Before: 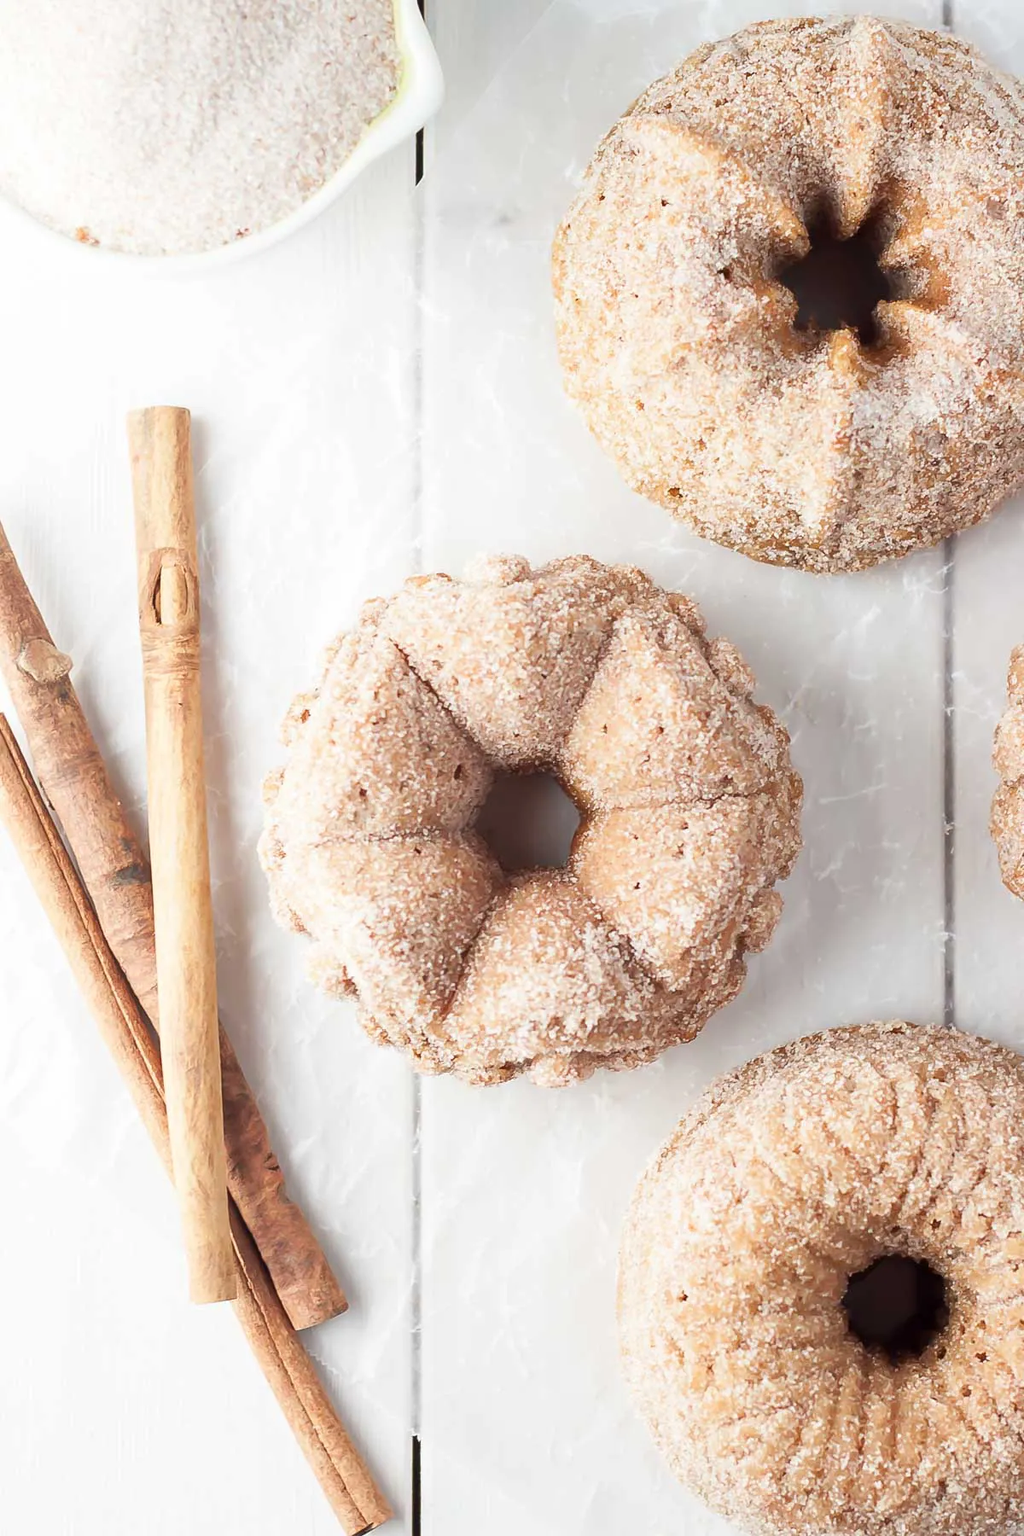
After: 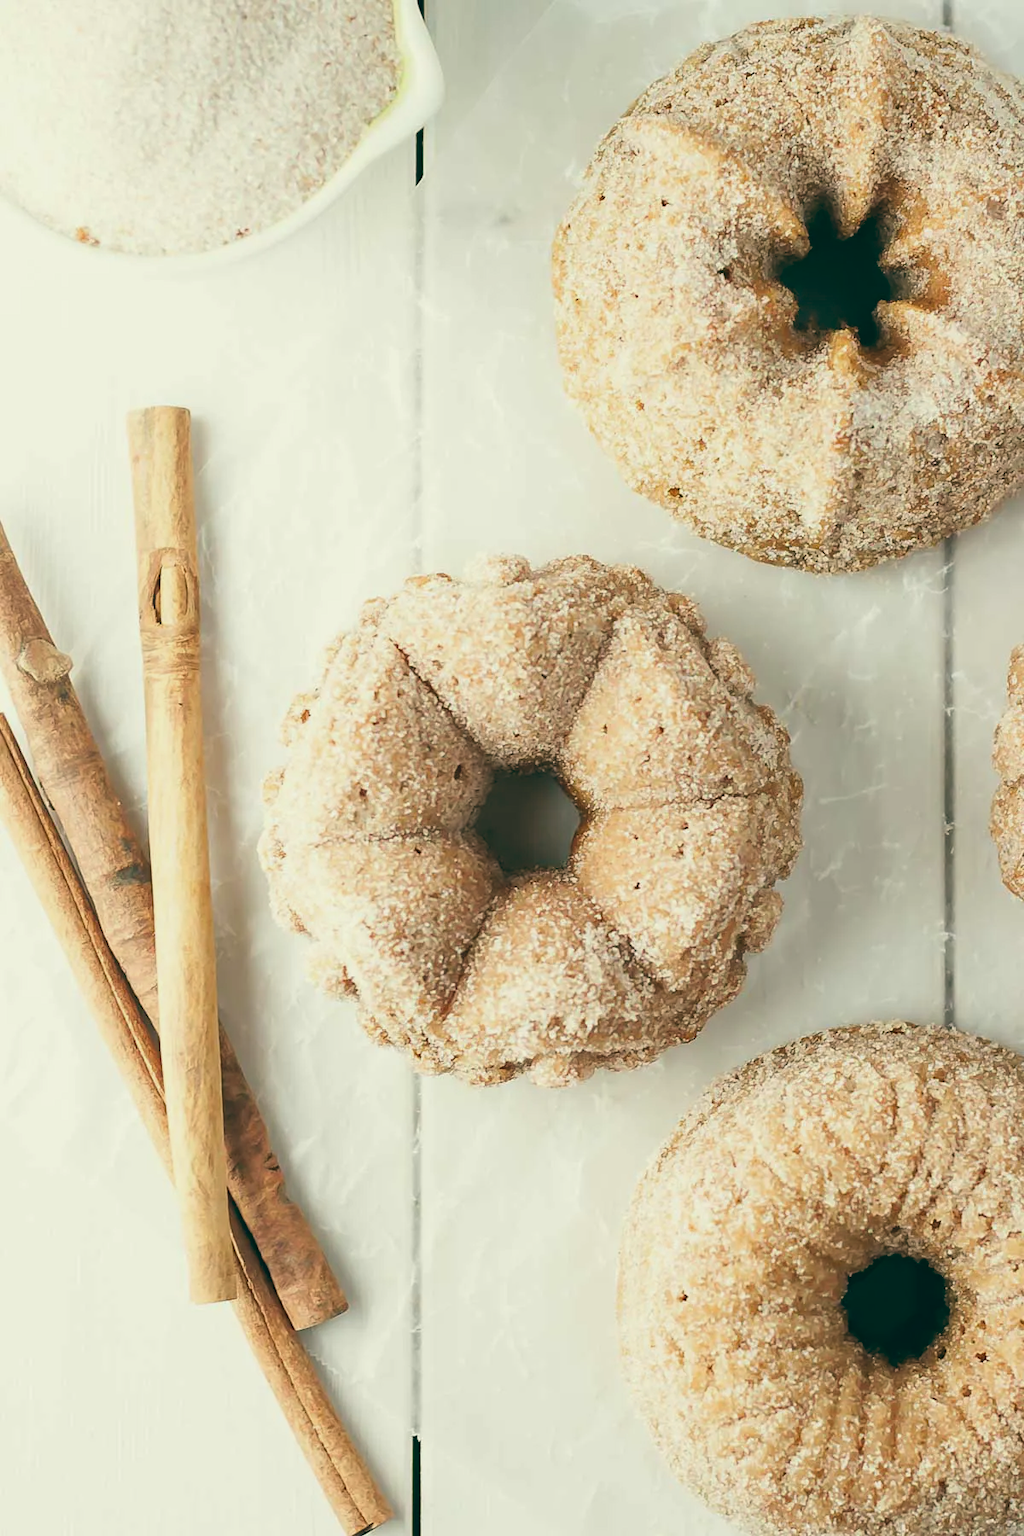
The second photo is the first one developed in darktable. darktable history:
haze removal: compatibility mode true, adaptive false
color balance: lift [1.005, 0.99, 1.007, 1.01], gamma [1, 1.034, 1.032, 0.966], gain [0.873, 1.055, 1.067, 0.933]
